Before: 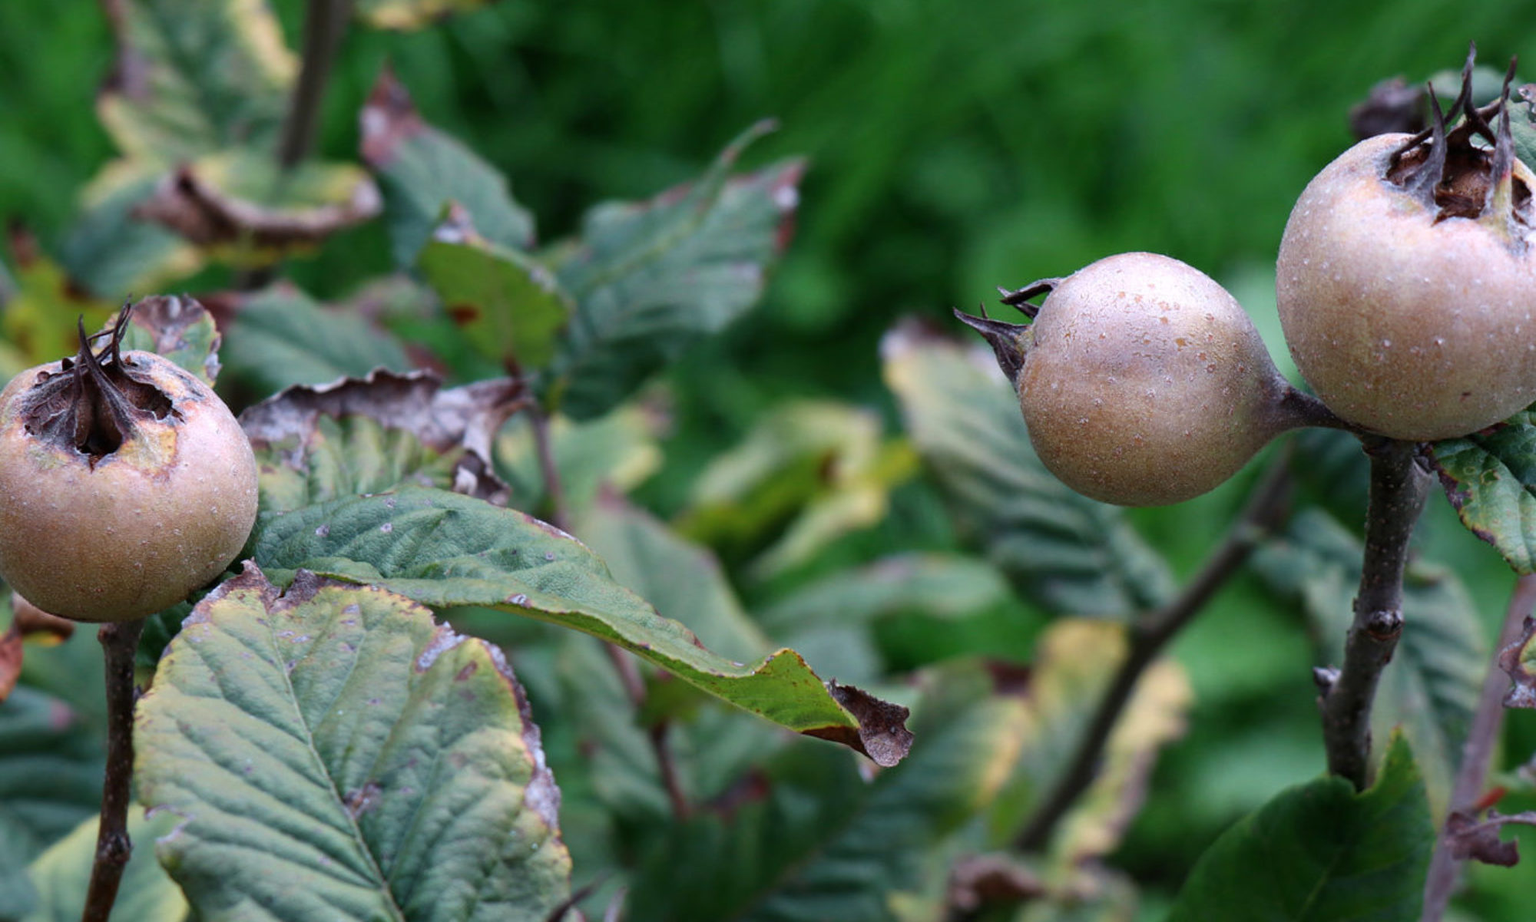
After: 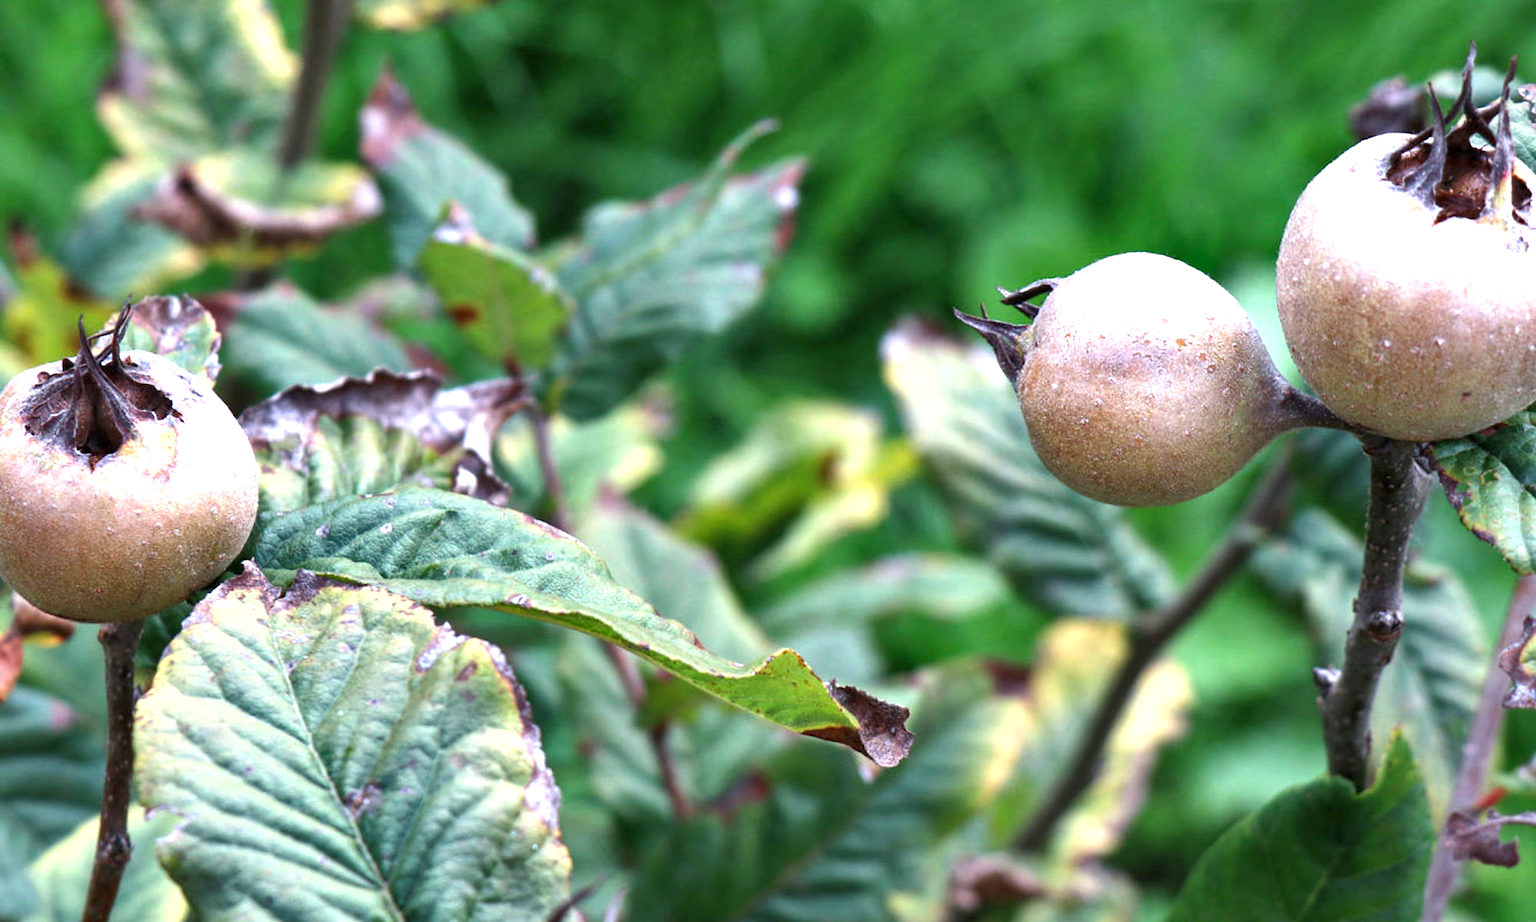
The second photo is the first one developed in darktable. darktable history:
shadows and highlights: soften with gaussian
exposure: black level correction 0, exposure 1.2 EV, compensate exposure bias true, compensate highlight preservation false
local contrast: highlights 100%, shadows 100%, detail 120%, midtone range 0.2
